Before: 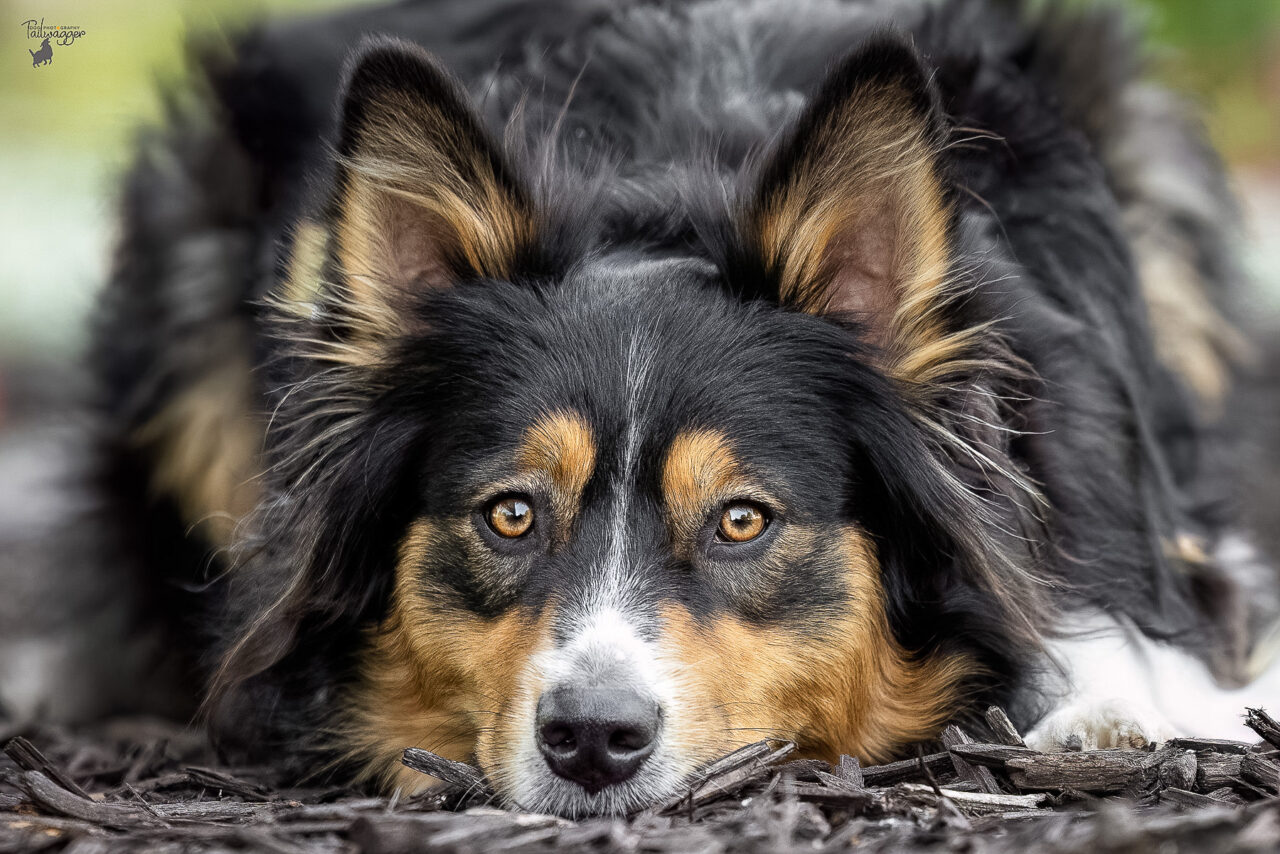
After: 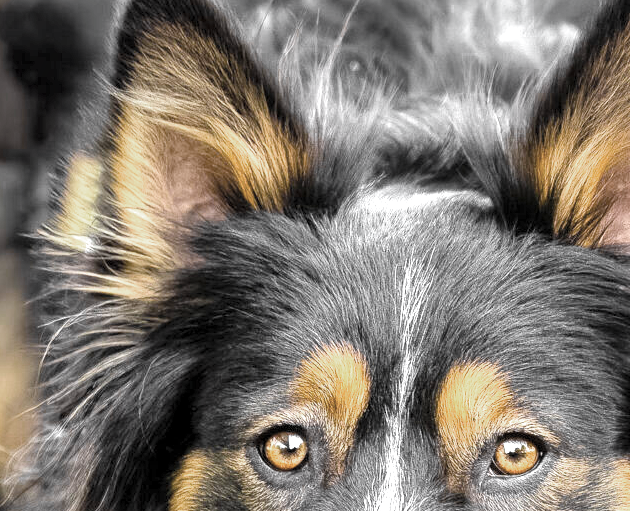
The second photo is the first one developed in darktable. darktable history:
crop: left 17.73%, top 7.858%, right 32.976%, bottom 32.289%
color zones: curves: ch0 [(0, 0.613) (0.01, 0.613) (0.245, 0.448) (0.498, 0.529) (0.642, 0.665) (0.879, 0.777) (0.99, 0.613)]; ch1 [(0, 0.035) (0.121, 0.189) (0.259, 0.197) (0.415, 0.061) (0.589, 0.022) (0.732, 0.022) (0.857, 0.026) (0.991, 0.053)]
exposure: black level correction 0, exposure 0.95 EV, compensate exposure bias true, compensate highlight preservation false
contrast brightness saturation: contrast 0.067, brightness 0.18, saturation 0.408
local contrast: mode bilateral grid, contrast 20, coarseness 49, detail 141%, midtone range 0.2
velvia: strength 31.66%, mid-tones bias 0.205
color balance rgb: perceptual saturation grading › global saturation 19.964%, global vibrance 20%
